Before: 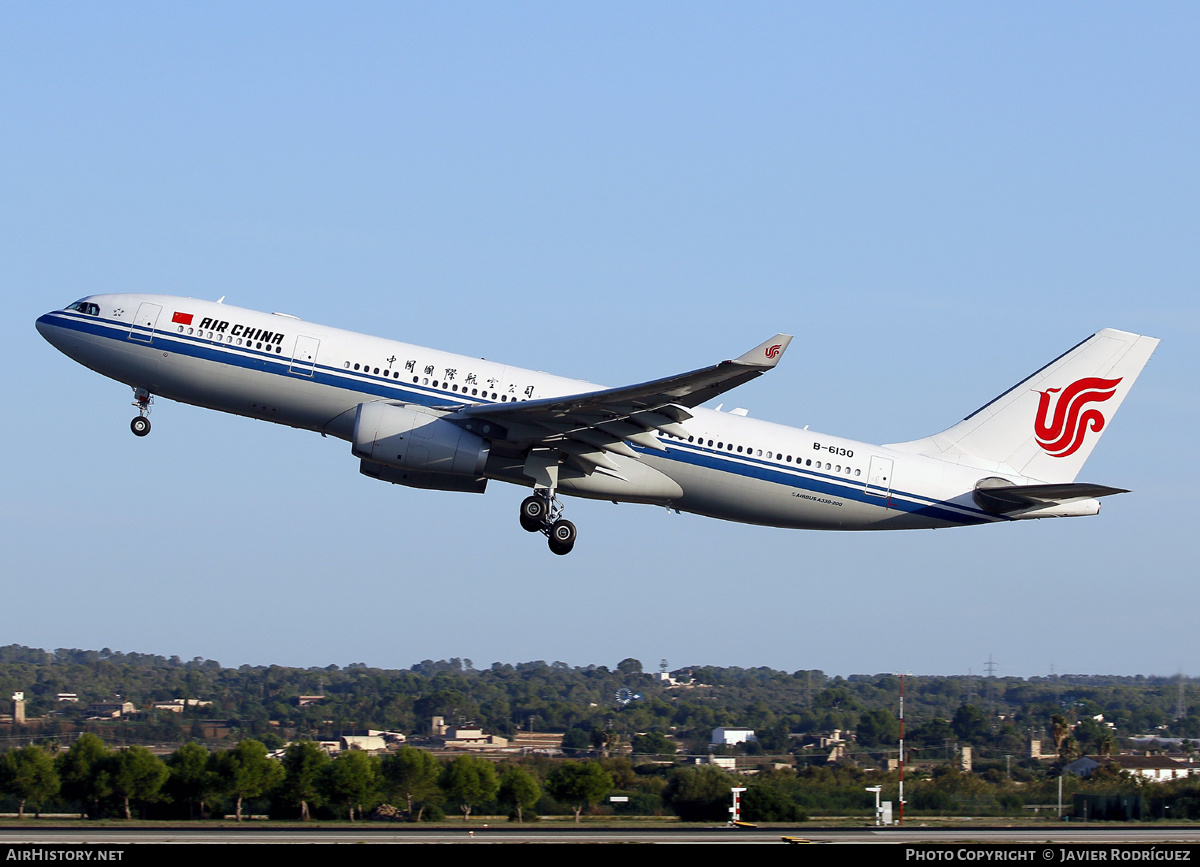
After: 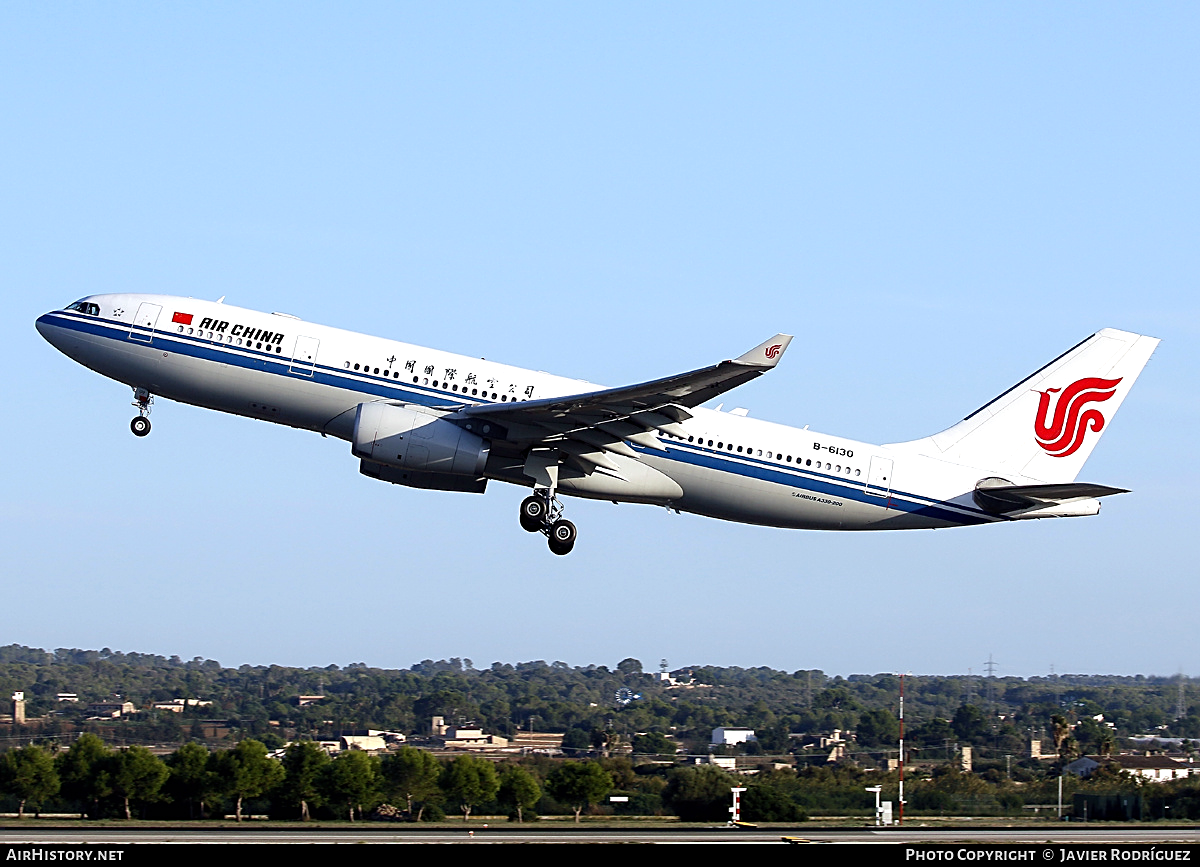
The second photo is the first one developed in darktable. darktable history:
tone equalizer: -8 EV -0.447 EV, -7 EV -0.408 EV, -6 EV -0.352 EV, -5 EV -0.249 EV, -3 EV 0.194 EV, -2 EV 0.321 EV, -1 EV 0.4 EV, +0 EV 0.391 EV, mask exposure compensation -0.509 EV
sharpen: on, module defaults
